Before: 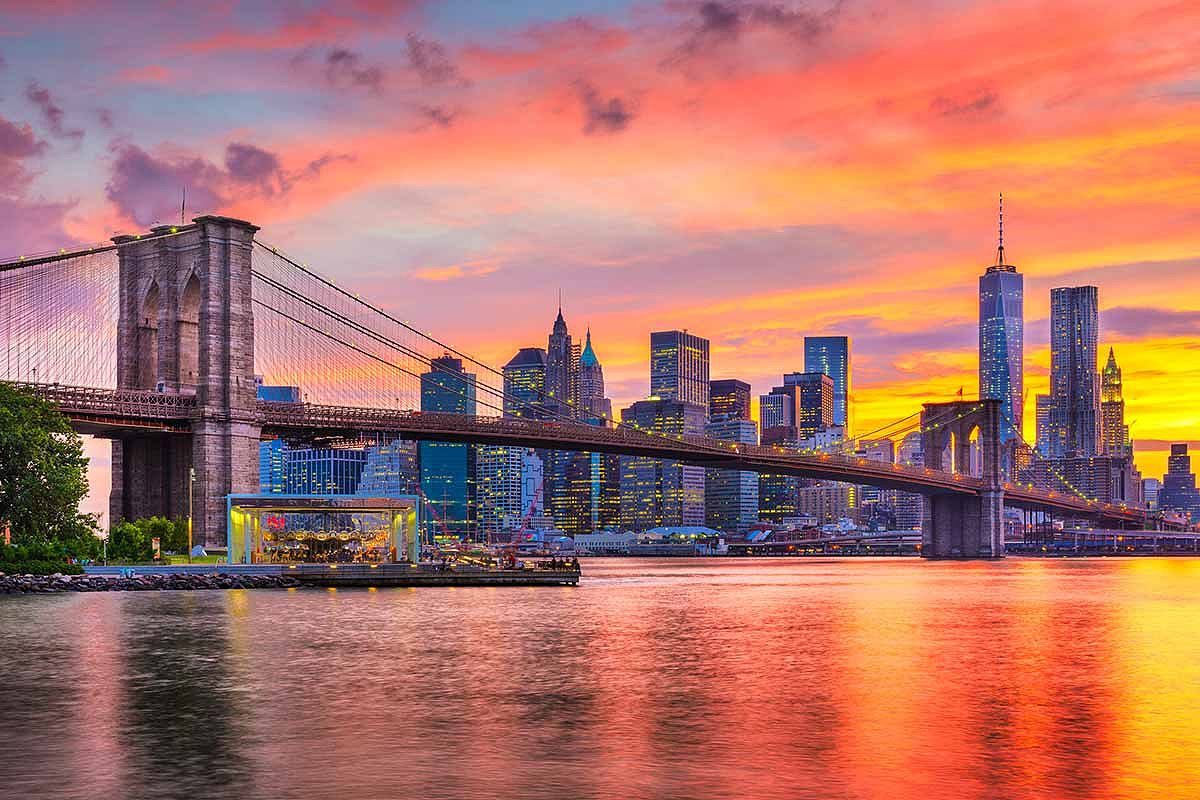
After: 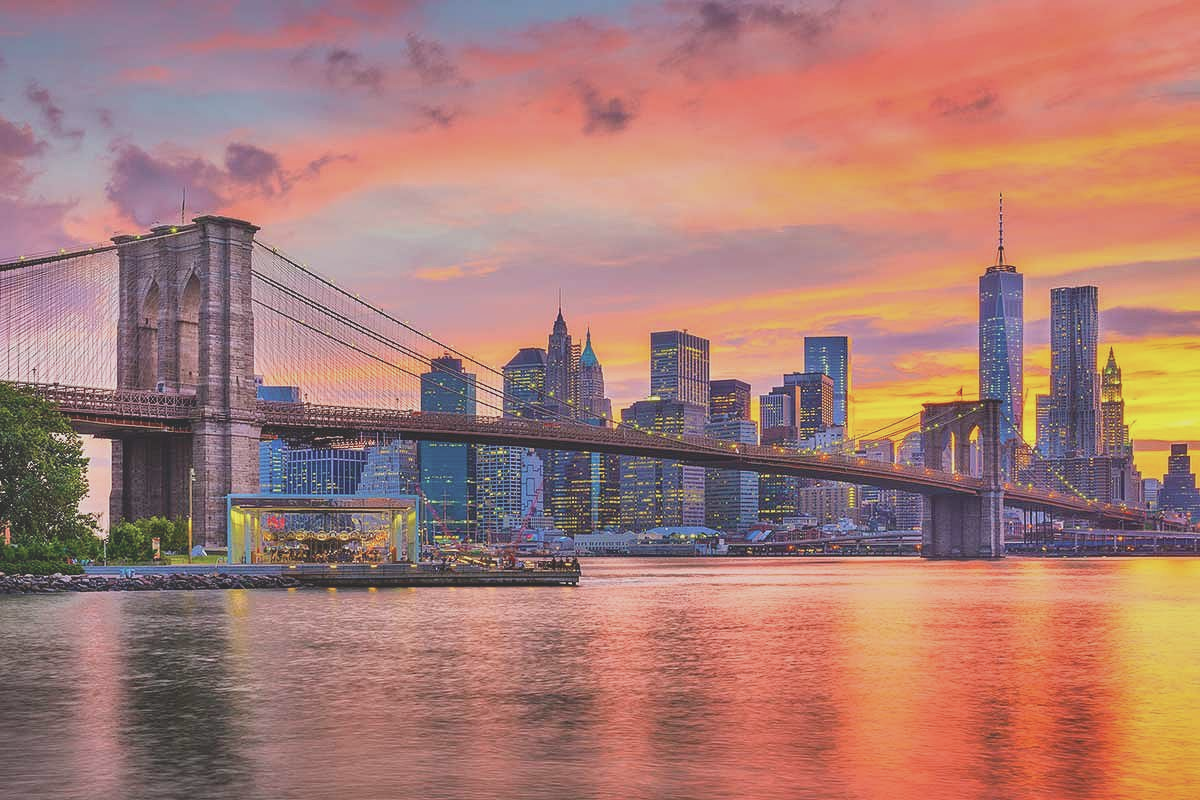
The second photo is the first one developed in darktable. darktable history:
shadows and highlights: low approximation 0.01, soften with gaussian
tone curve: curves: ch0 [(0, 0.172) (1, 0.91)], preserve colors none
